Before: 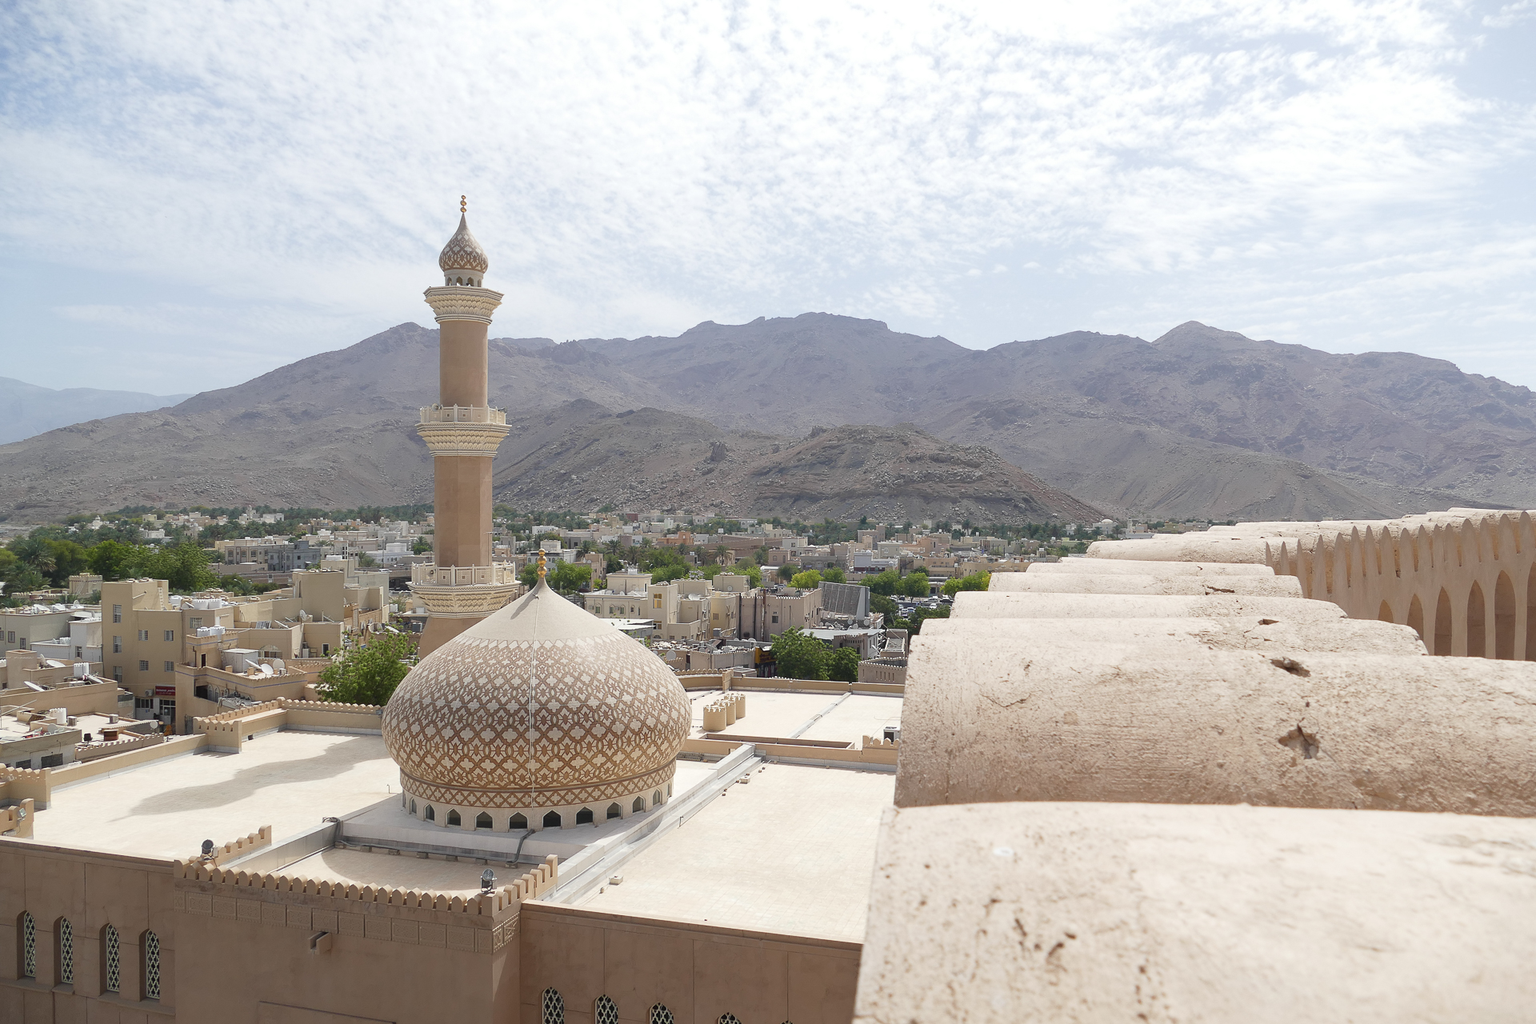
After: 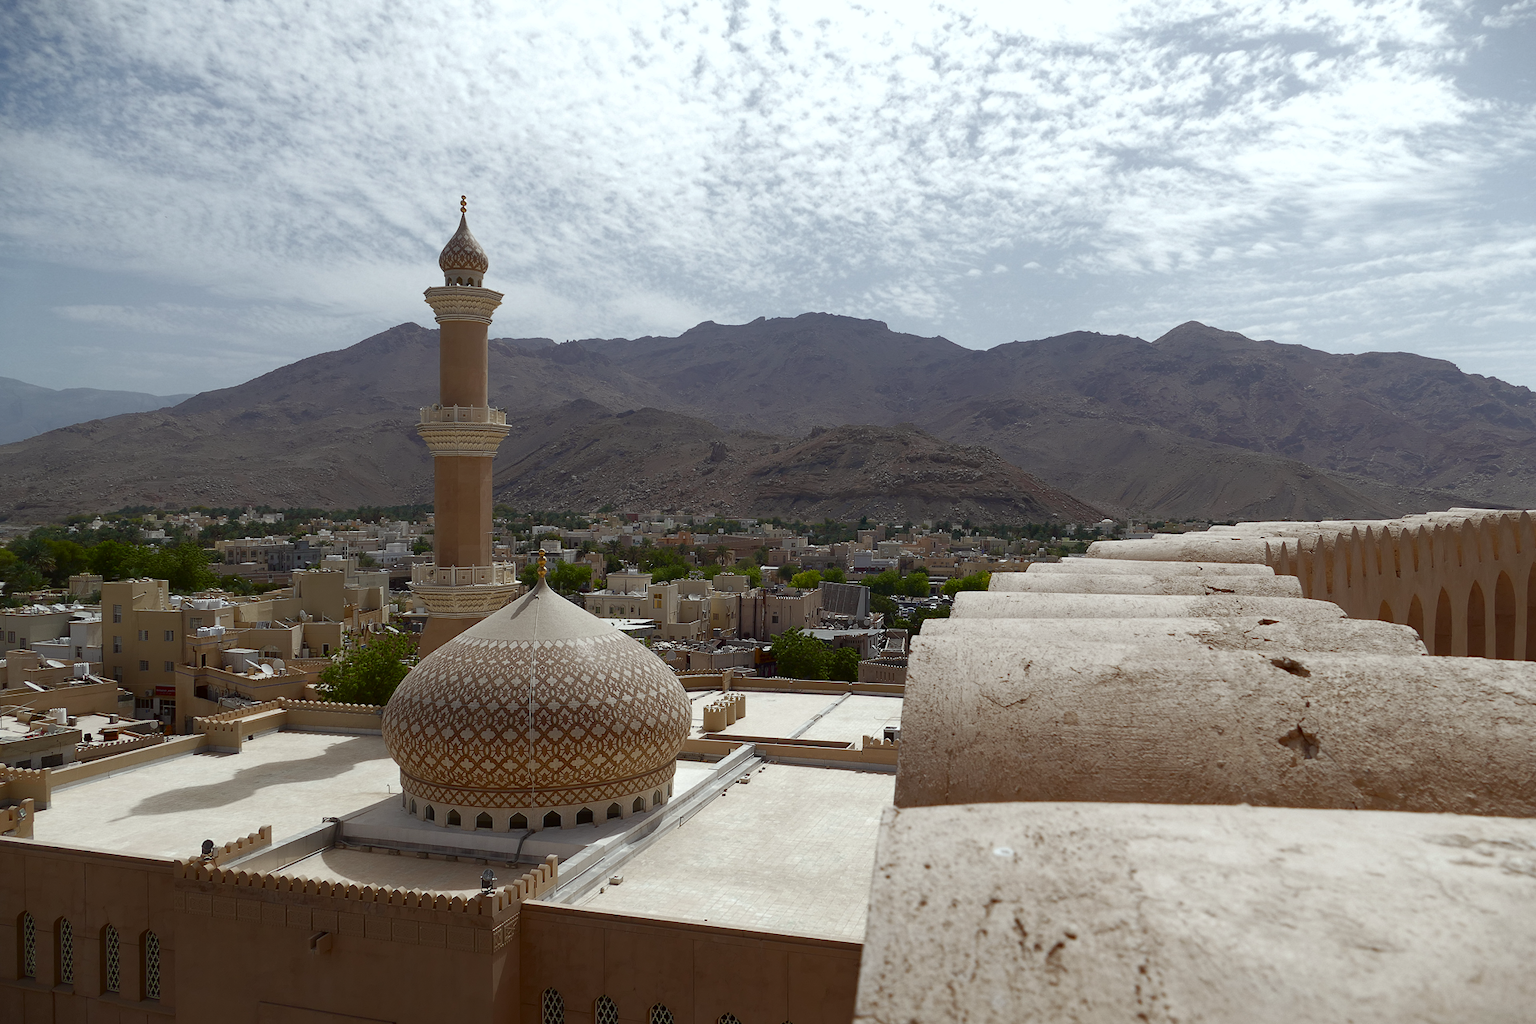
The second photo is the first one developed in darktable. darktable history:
color correction: highlights a* -2.73, highlights b* -2.09, shadows a* 2.41, shadows b* 2.73
base curve: curves: ch0 [(0, 0) (0.841, 0.609) (1, 1)]
contrast brightness saturation: contrast 0.19, brightness -0.11, saturation 0.21
